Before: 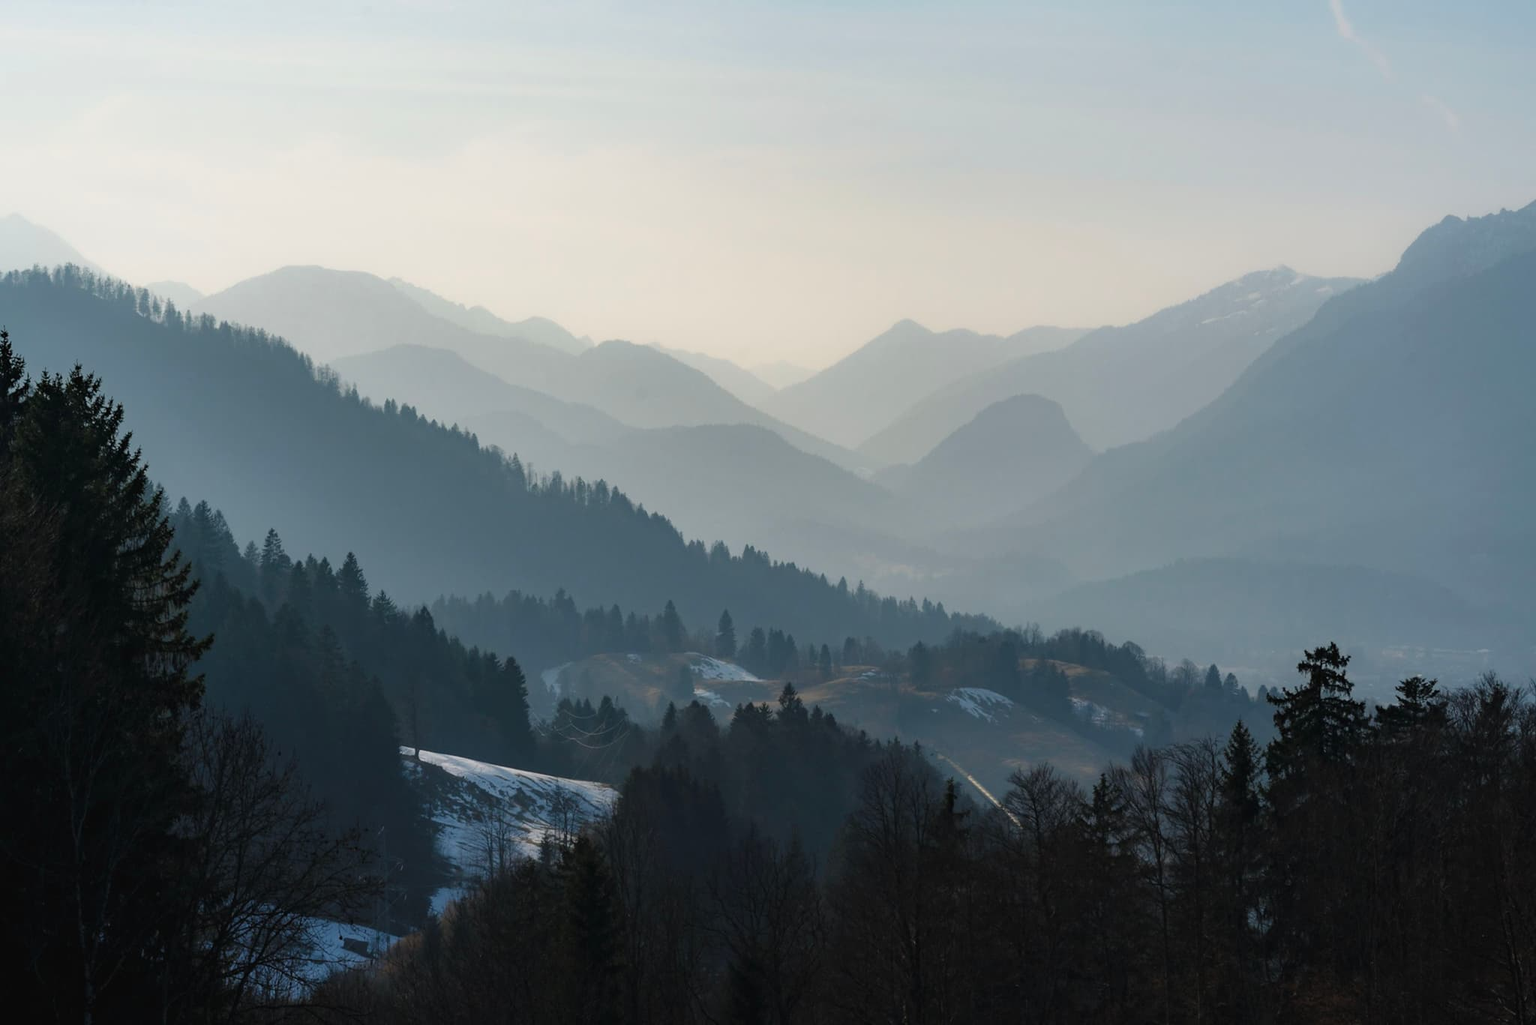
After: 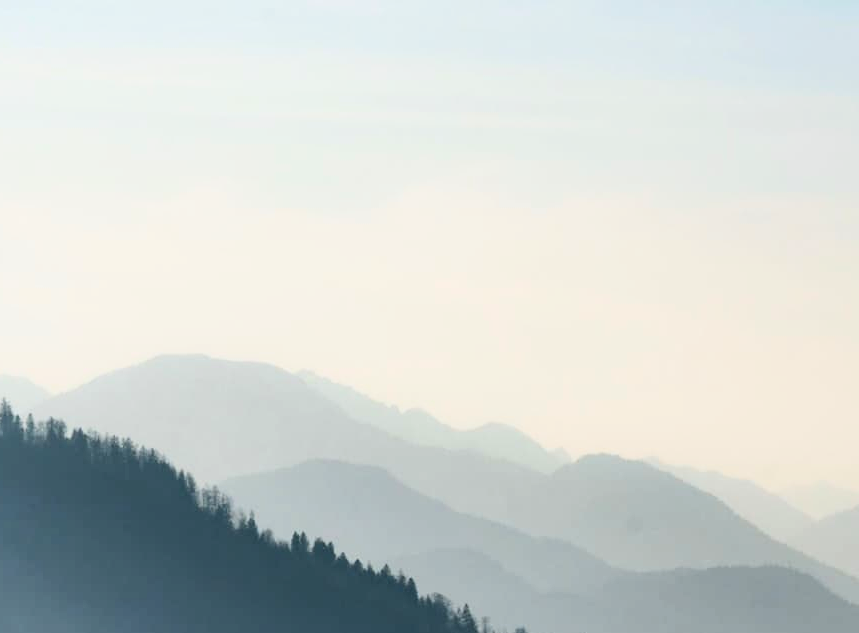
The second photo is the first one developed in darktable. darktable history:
crop and rotate: left 10.817%, top 0.062%, right 47.194%, bottom 53.626%
contrast brightness saturation: contrast 0.32, brightness -0.08, saturation 0.17
